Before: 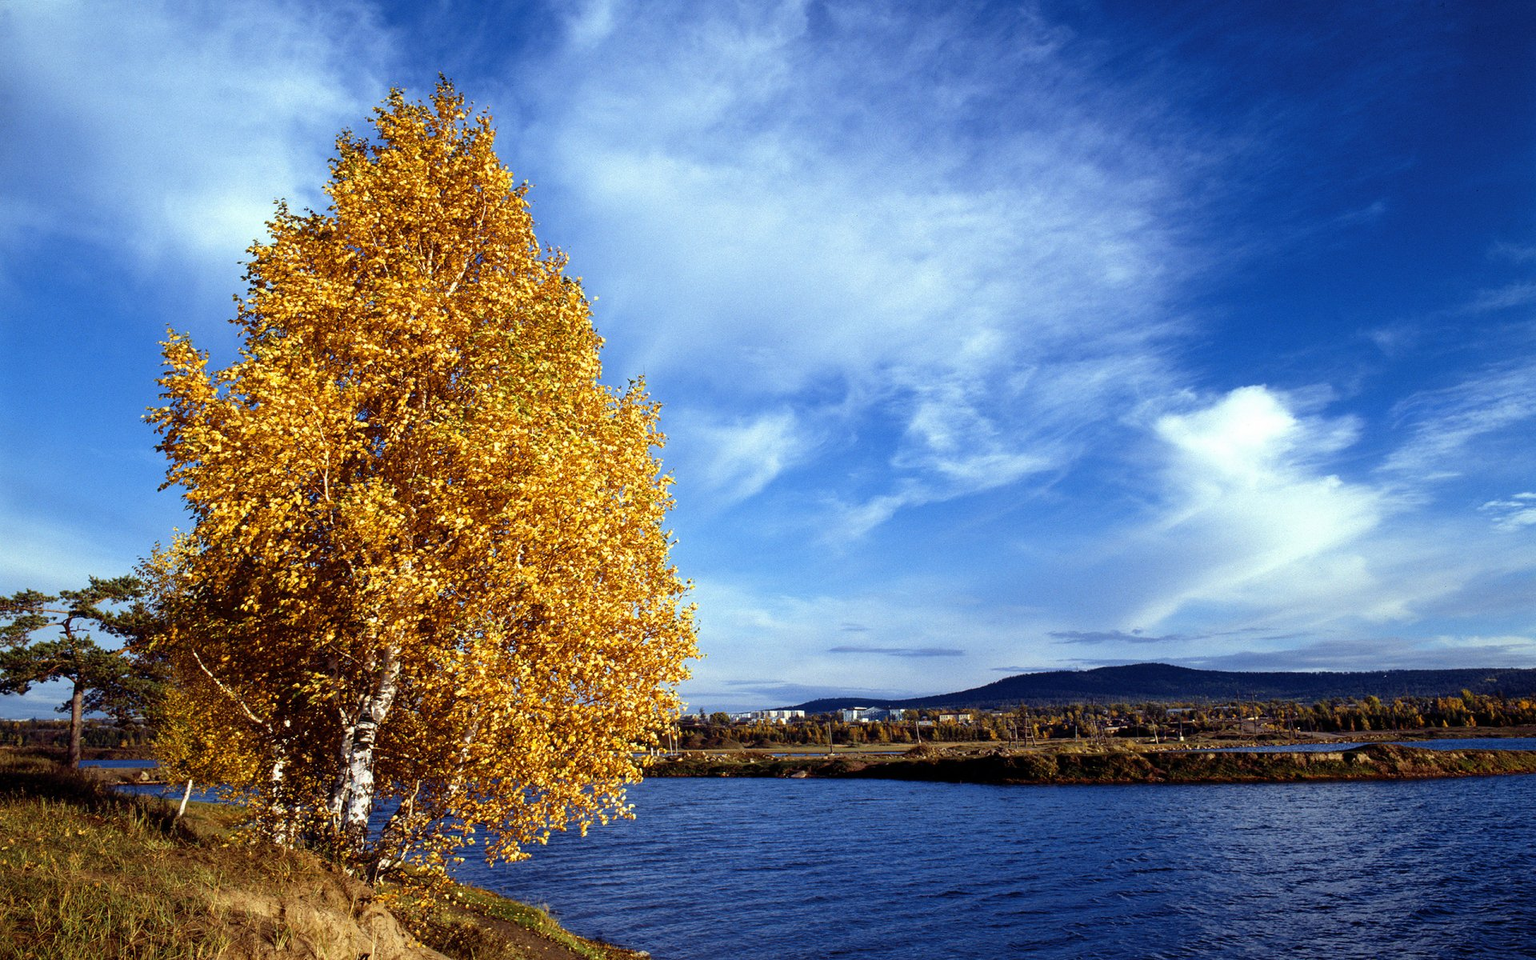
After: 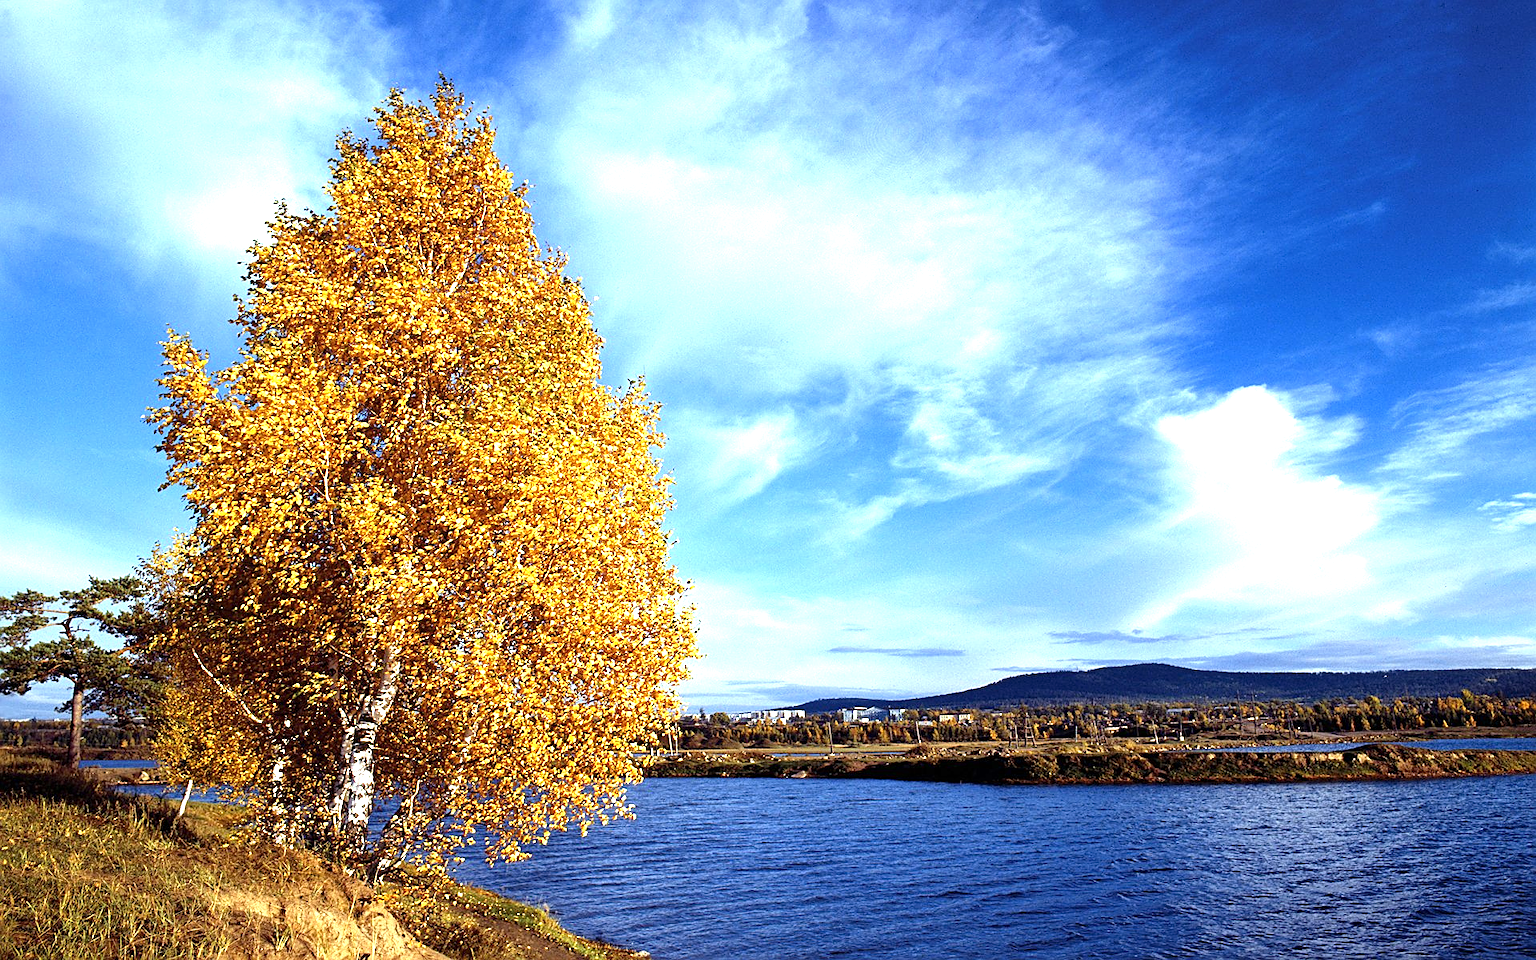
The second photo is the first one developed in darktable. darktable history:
exposure: exposure 1.001 EV, compensate exposure bias true, compensate highlight preservation false
sharpen: on, module defaults
